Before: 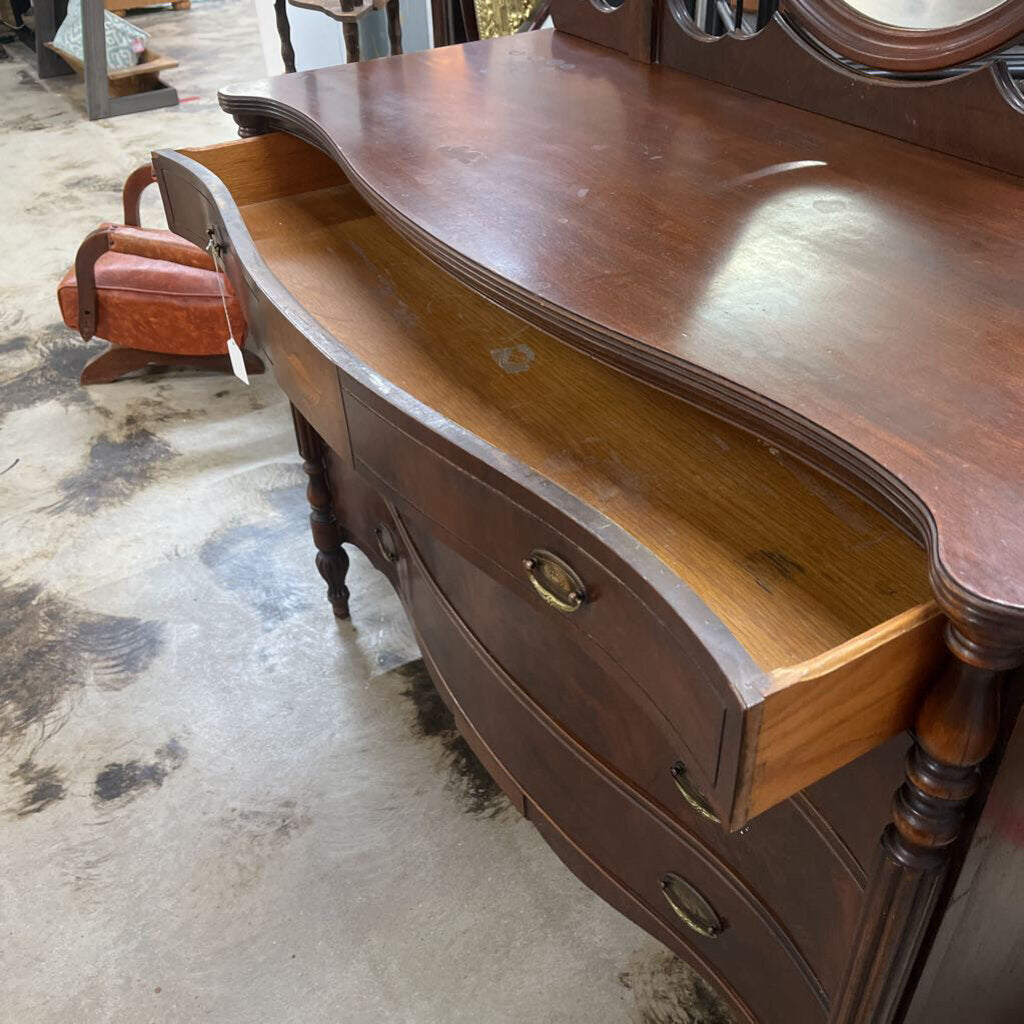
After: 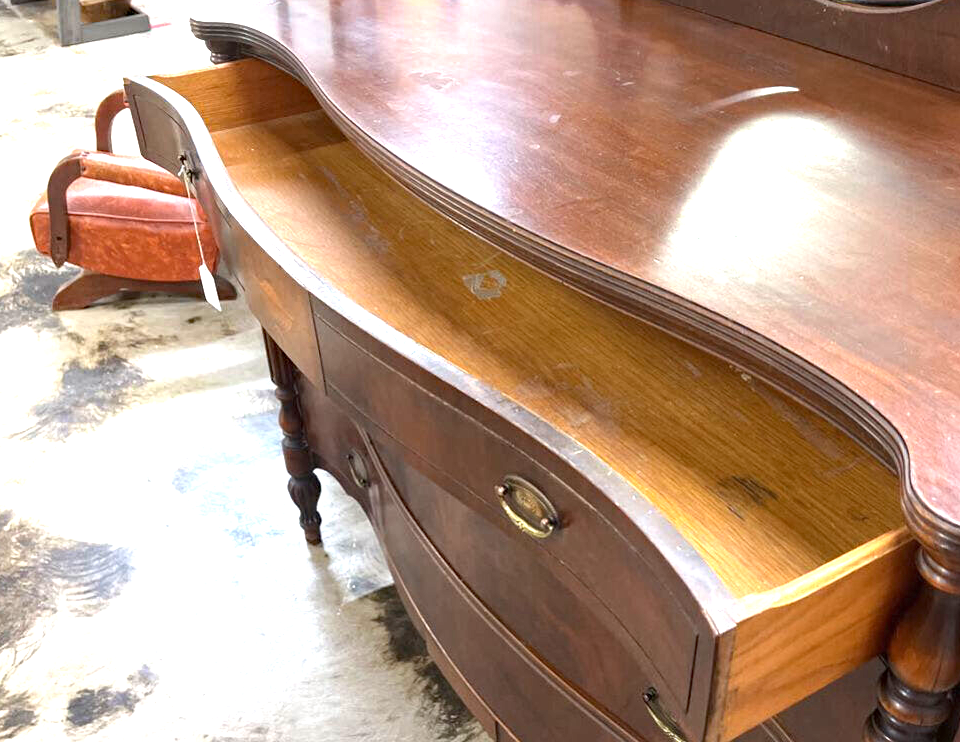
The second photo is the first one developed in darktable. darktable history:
haze removal: compatibility mode true, adaptive false
exposure: black level correction 0, exposure 1.3 EV, compensate exposure bias true, compensate highlight preservation false
crop: left 2.737%, top 7.287%, right 3.421%, bottom 20.179%
